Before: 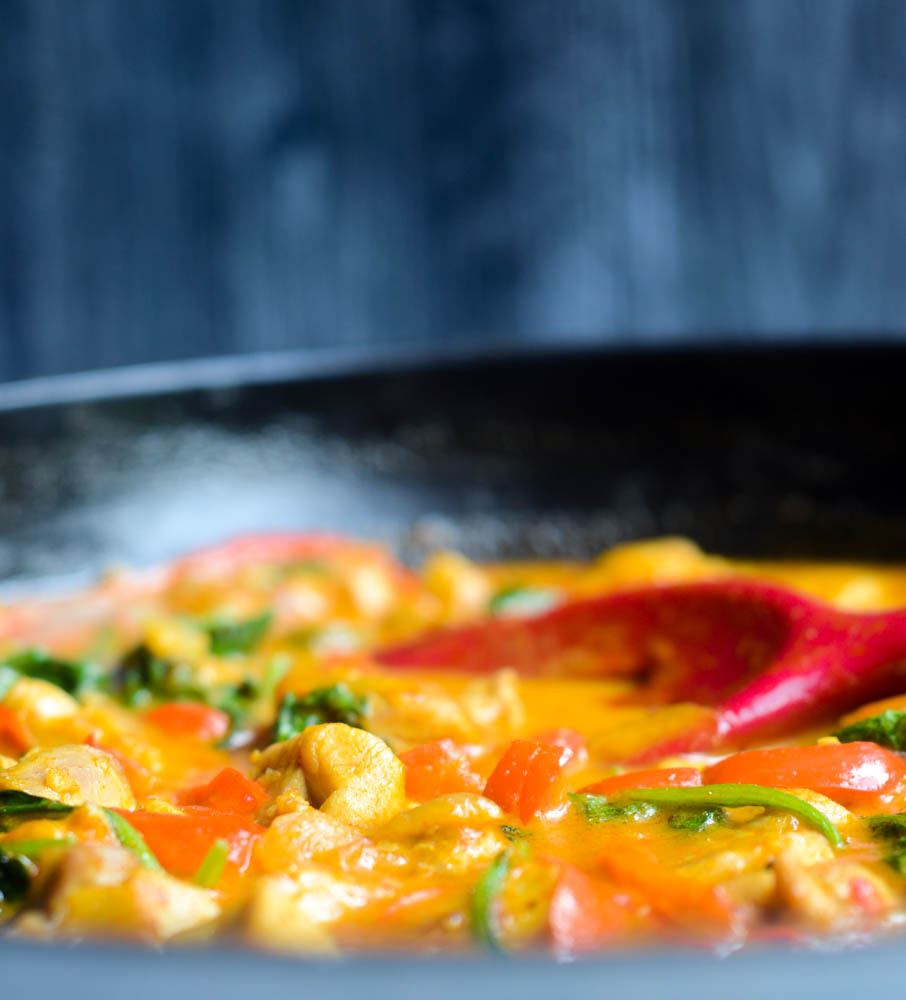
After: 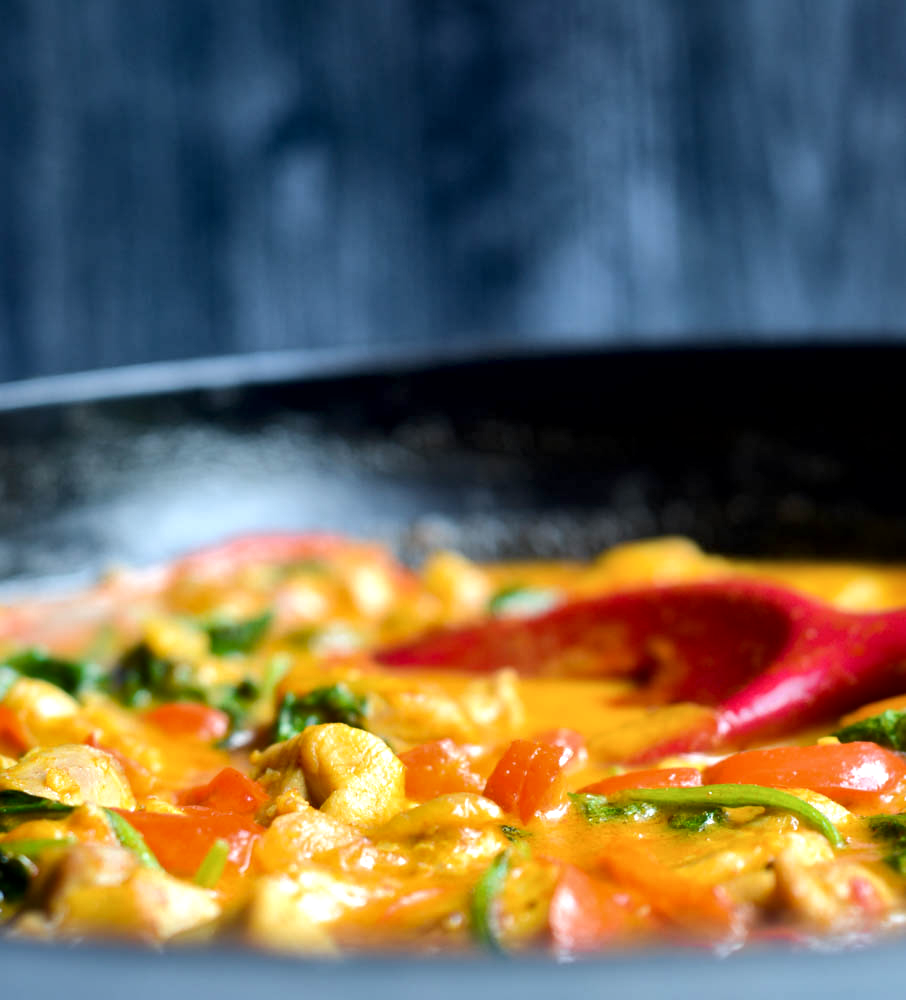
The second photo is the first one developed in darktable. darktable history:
base curve: curves: ch0 [(0, 0) (0.472, 0.455) (1, 1)]
tone equalizer: edges refinement/feathering 500, mask exposure compensation -1.57 EV, preserve details no
local contrast: mode bilateral grid, contrast 25, coarseness 61, detail 151%, midtone range 0.2
